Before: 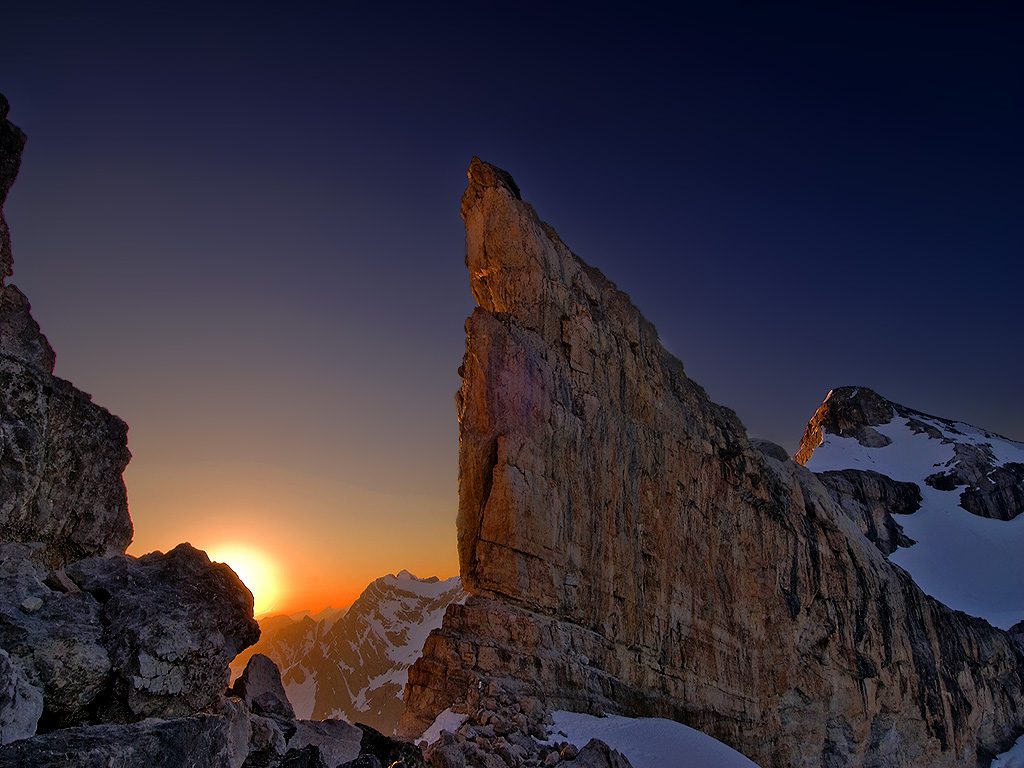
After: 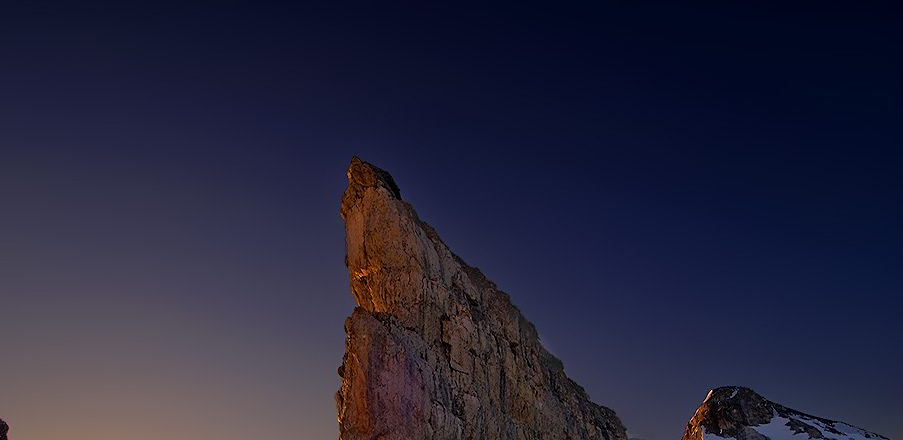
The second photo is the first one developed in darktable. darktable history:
crop and rotate: left 11.766%, bottom 42.664%
sharpen: amount 0.203
